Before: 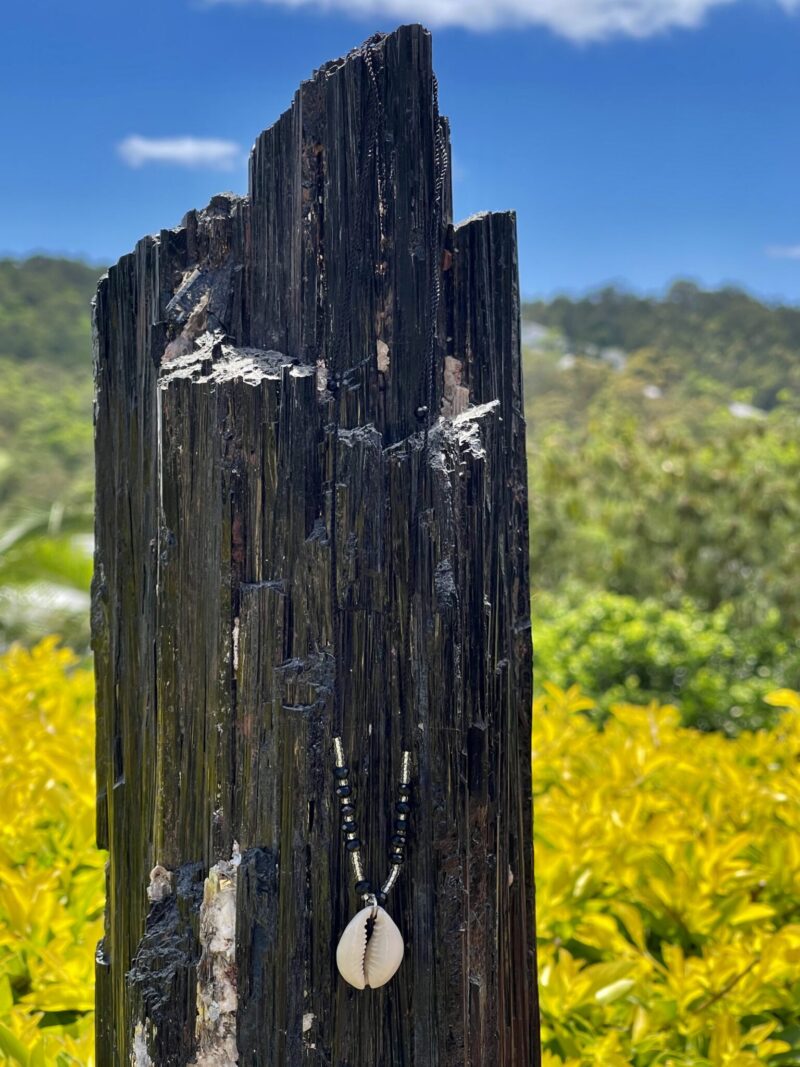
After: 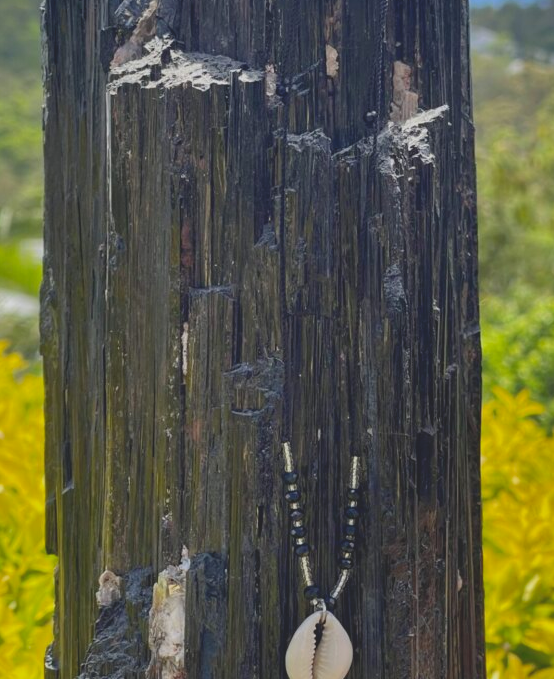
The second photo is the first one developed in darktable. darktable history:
crop: left 6.488%, top 27.668%, right 24.183%, bottom 8.656%
contrast brightness saturation: contrast -0.28
